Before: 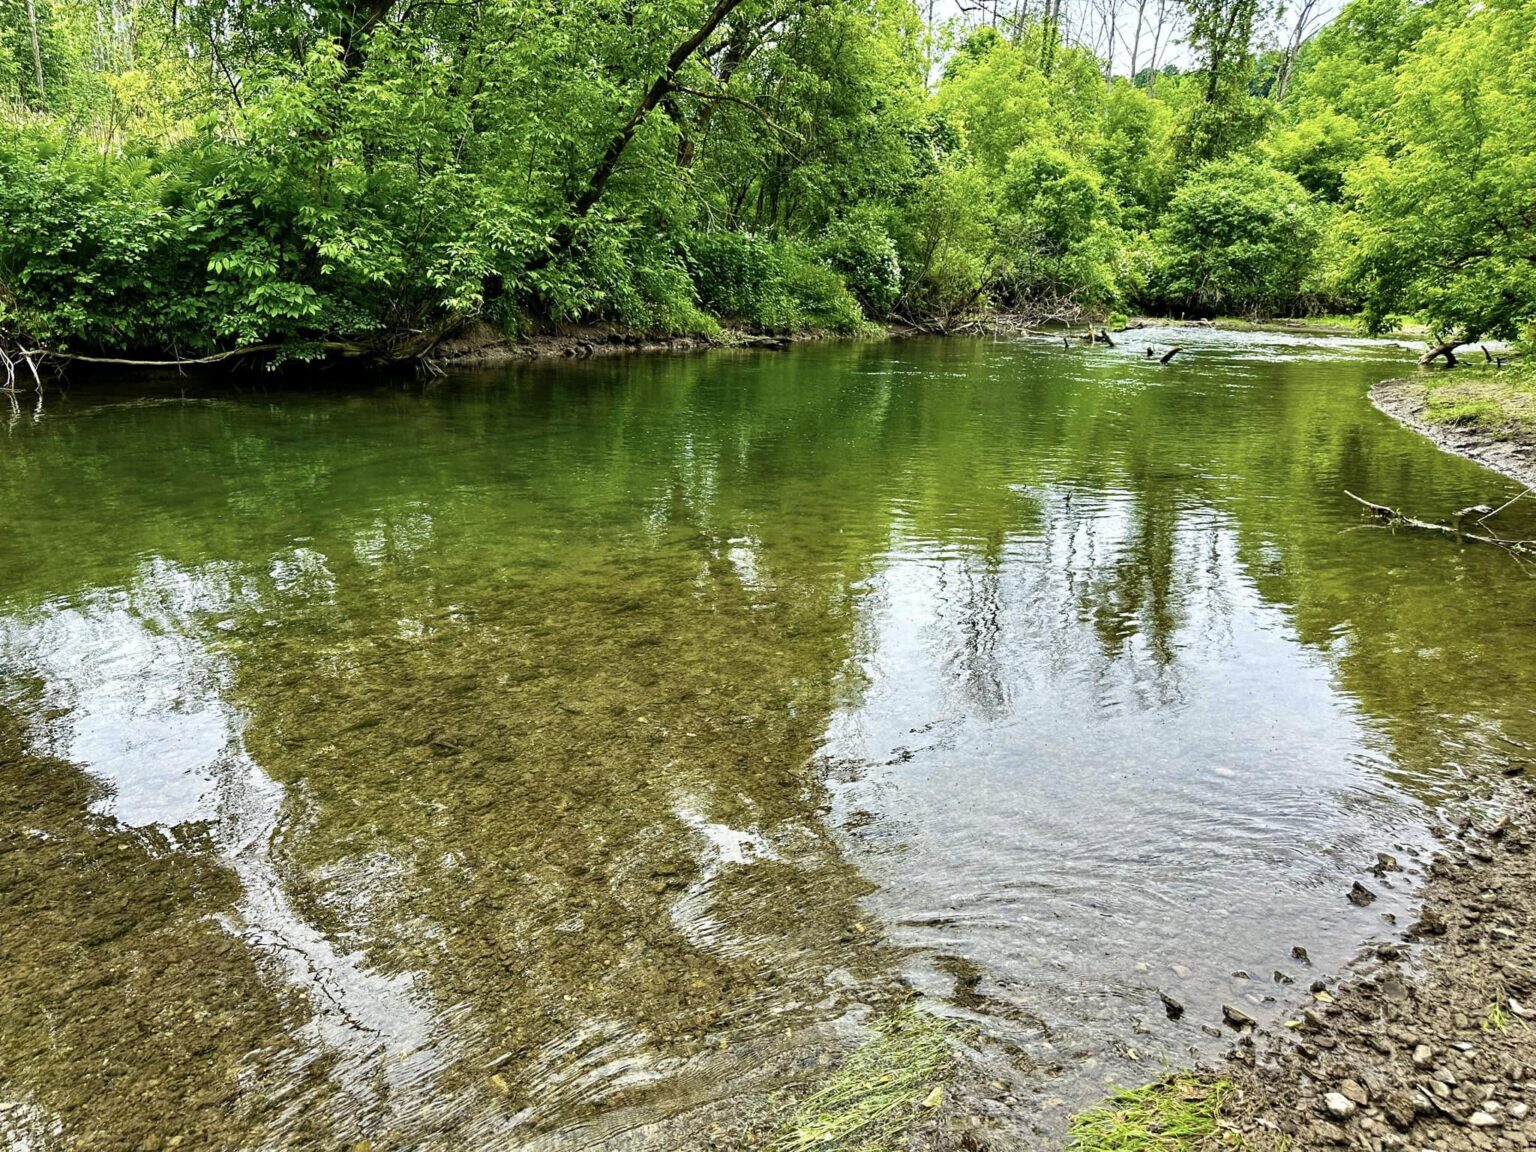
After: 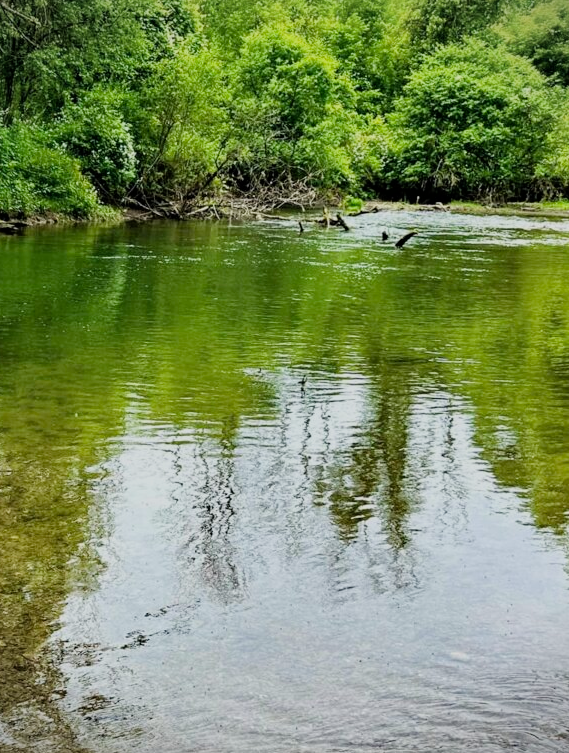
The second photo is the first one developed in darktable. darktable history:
crop and rotate: left 49.846%, top 10.128%, right 13.087%, bottom 24.45%
filmic rgb: black relative exposure -7.98 EV, white relative exposure 4.05 EV, hardness 4.13
vignetting: fall-off start 92.45%, brightness -0.575, unbound false
